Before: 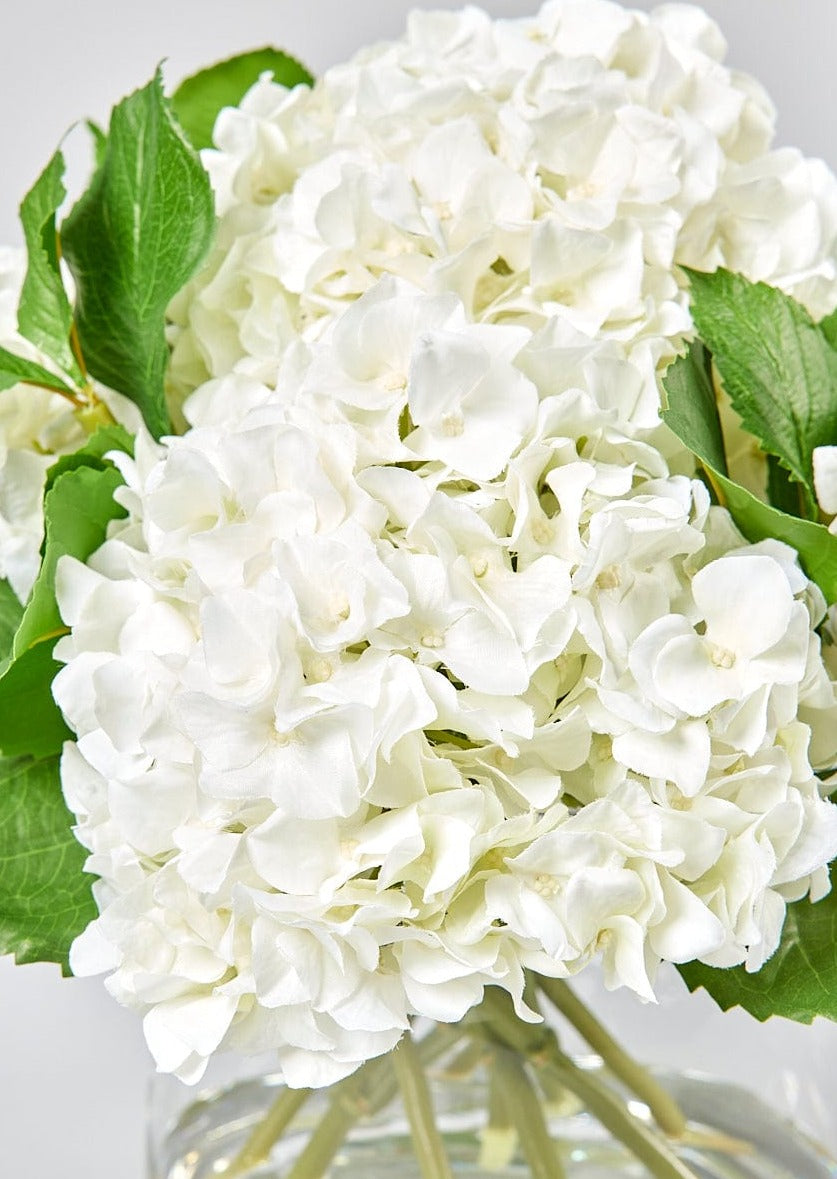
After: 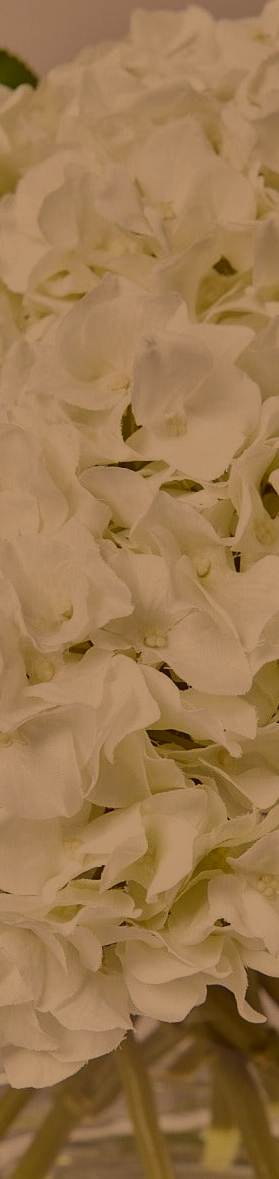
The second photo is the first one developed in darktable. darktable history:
shadows and highlights: shadows 61.17, soften with gaussian
exposure: exposure -2.017 EV, compensate highlight preservation false
contrast equalizer: octaves 7, y [[0.5, 0.501, 0.532, 0.538, 0.54, 0.541], [0.5 ×6], [0.5 ×6], [0 ×6], [0 ×6]], mix -0.991
color correction: highlights a* 9.78, highlights b* 38.43, shadows a* 14.29, shadows b* 3.64
tone equalizer: -8 EV -0.779 EV, -7 EV -0.731 EV, -6 EV -0.612 EV, -5 EV -0.423 EV, -3 EV 0.373 EV, -2 EV 0.6 EV, -1 EV 0.696 EV, +0 EV 0.758 EV, edges refinement/feathering 500, mask exposure compensation -1.57 EV, preserve details no
crop: left 33.183%, right 33.398%
